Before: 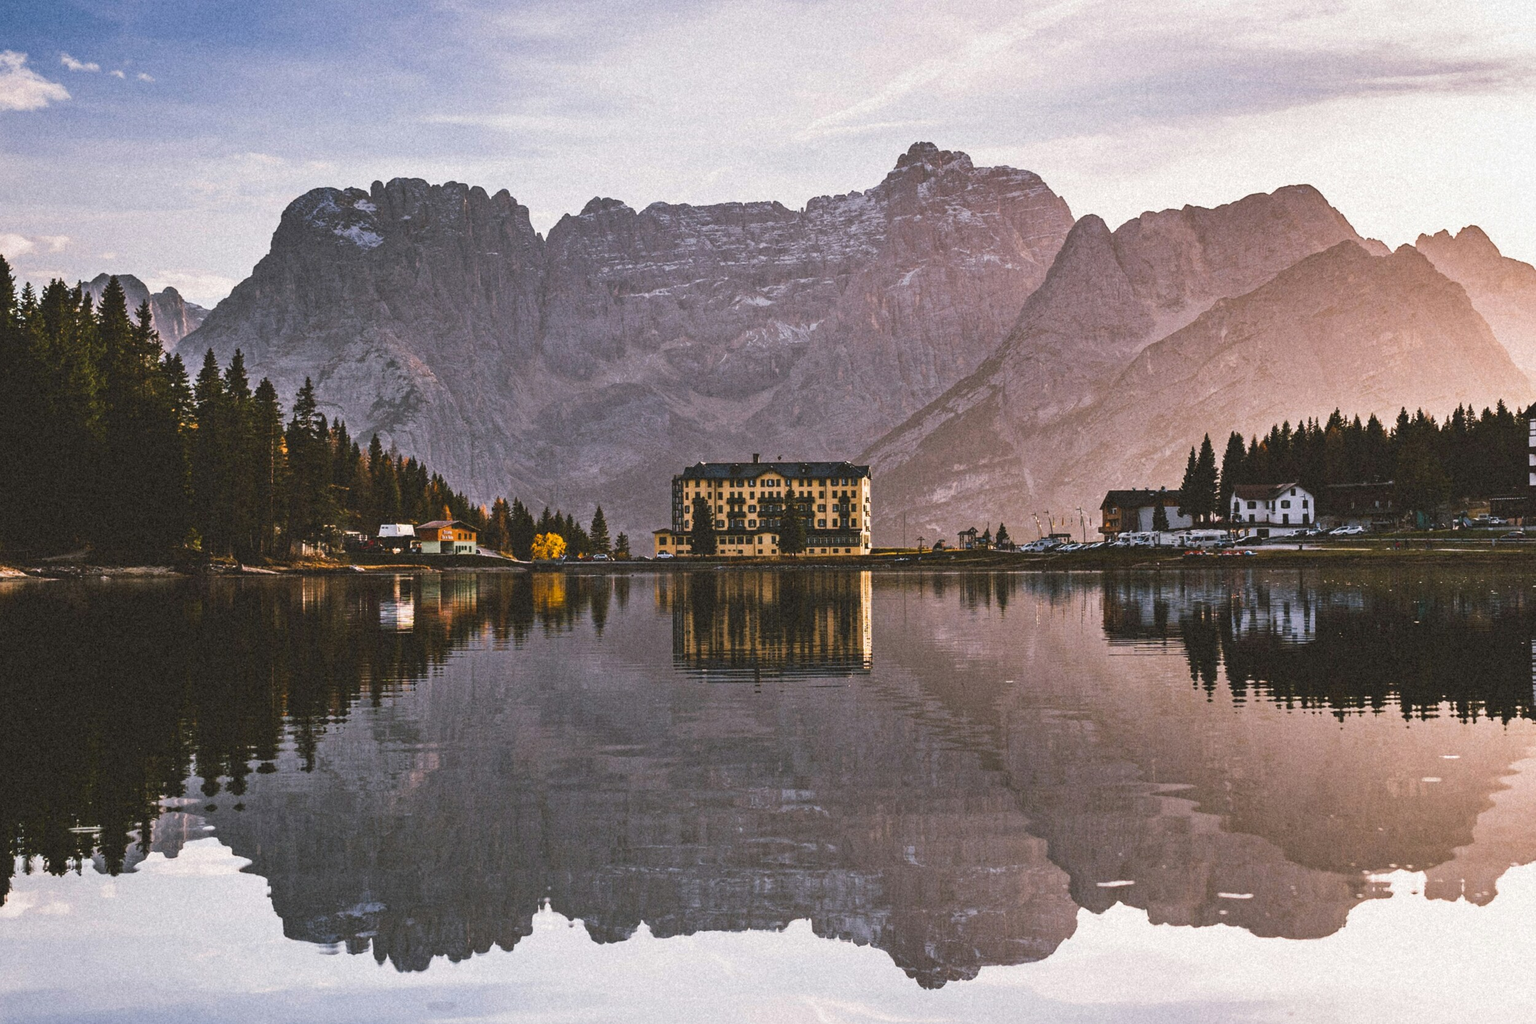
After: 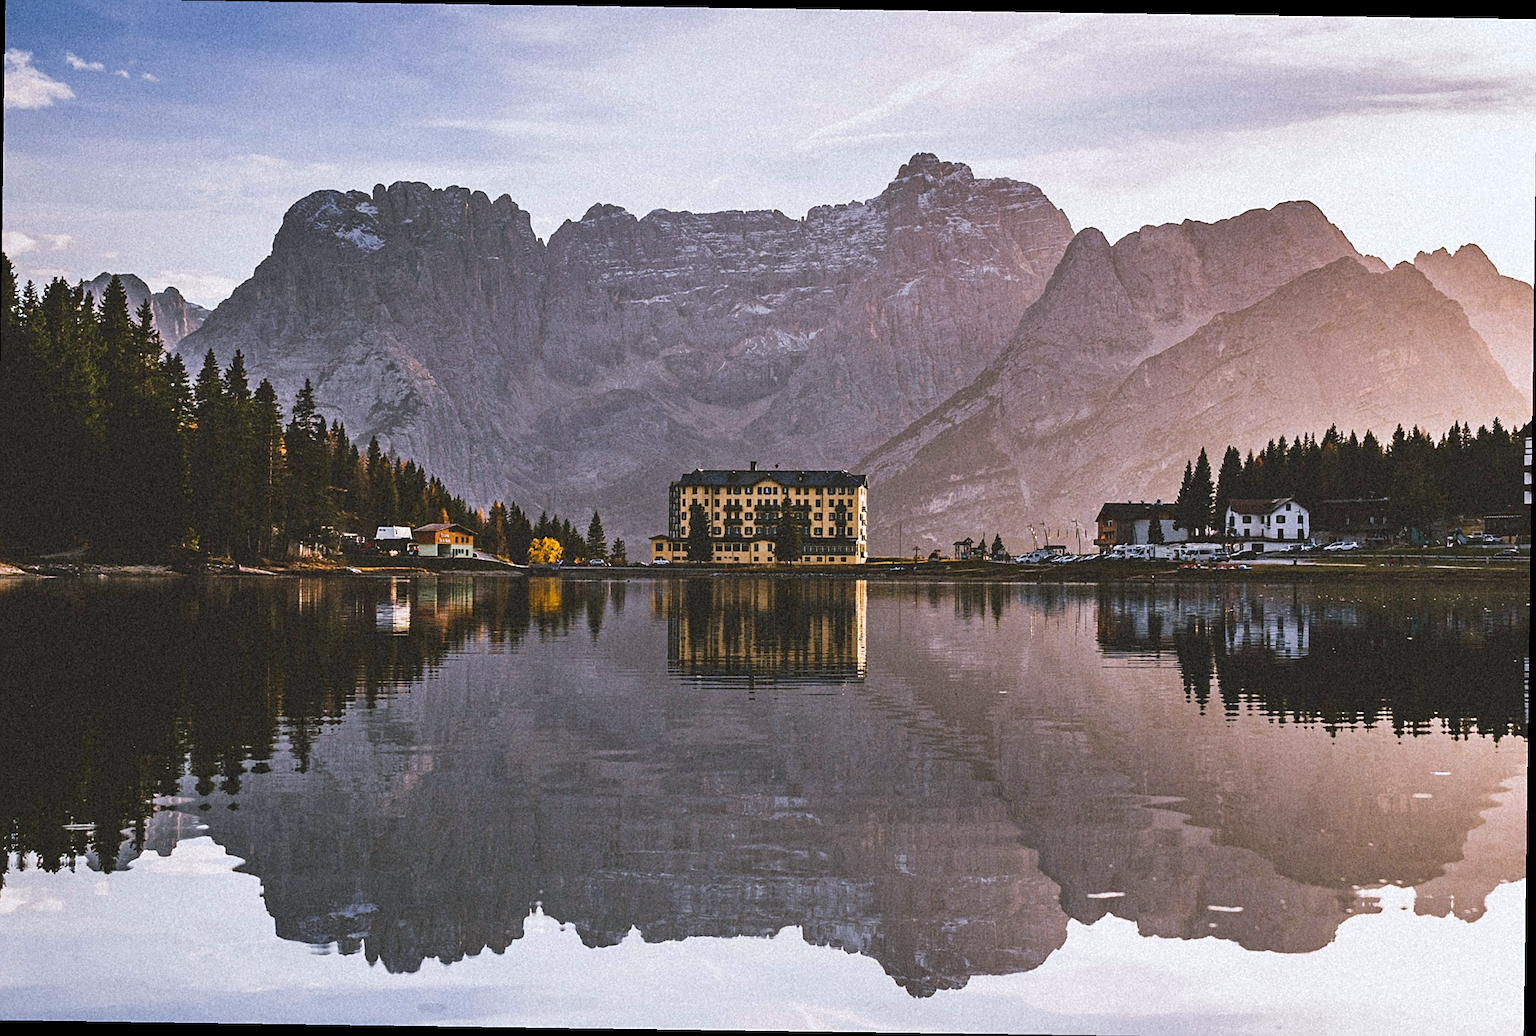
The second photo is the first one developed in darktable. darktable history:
crop and rotate: left 0.614%, top 0.179%, bottom 0.309%
rotate and perspective: rotation 0.8°, automatic cropping off
white balance: red 0.976, blue 1.04
sharpen: on, module defaults
